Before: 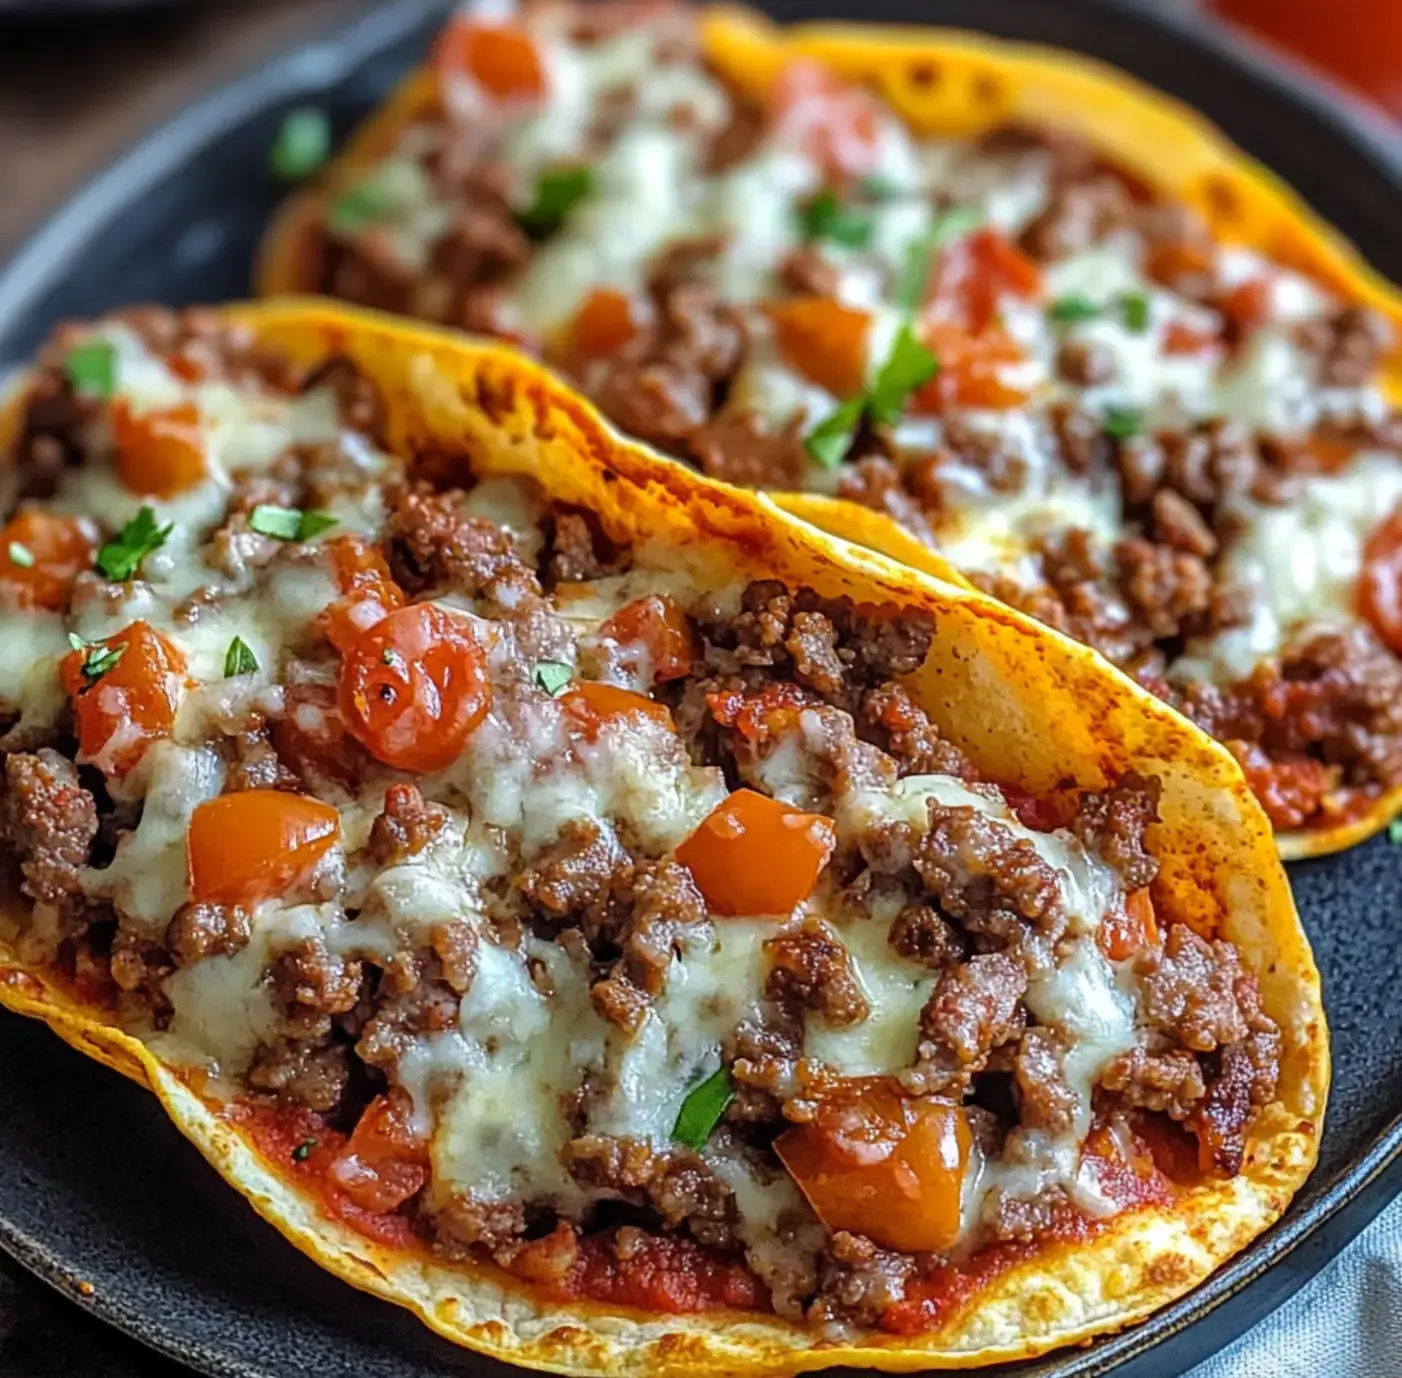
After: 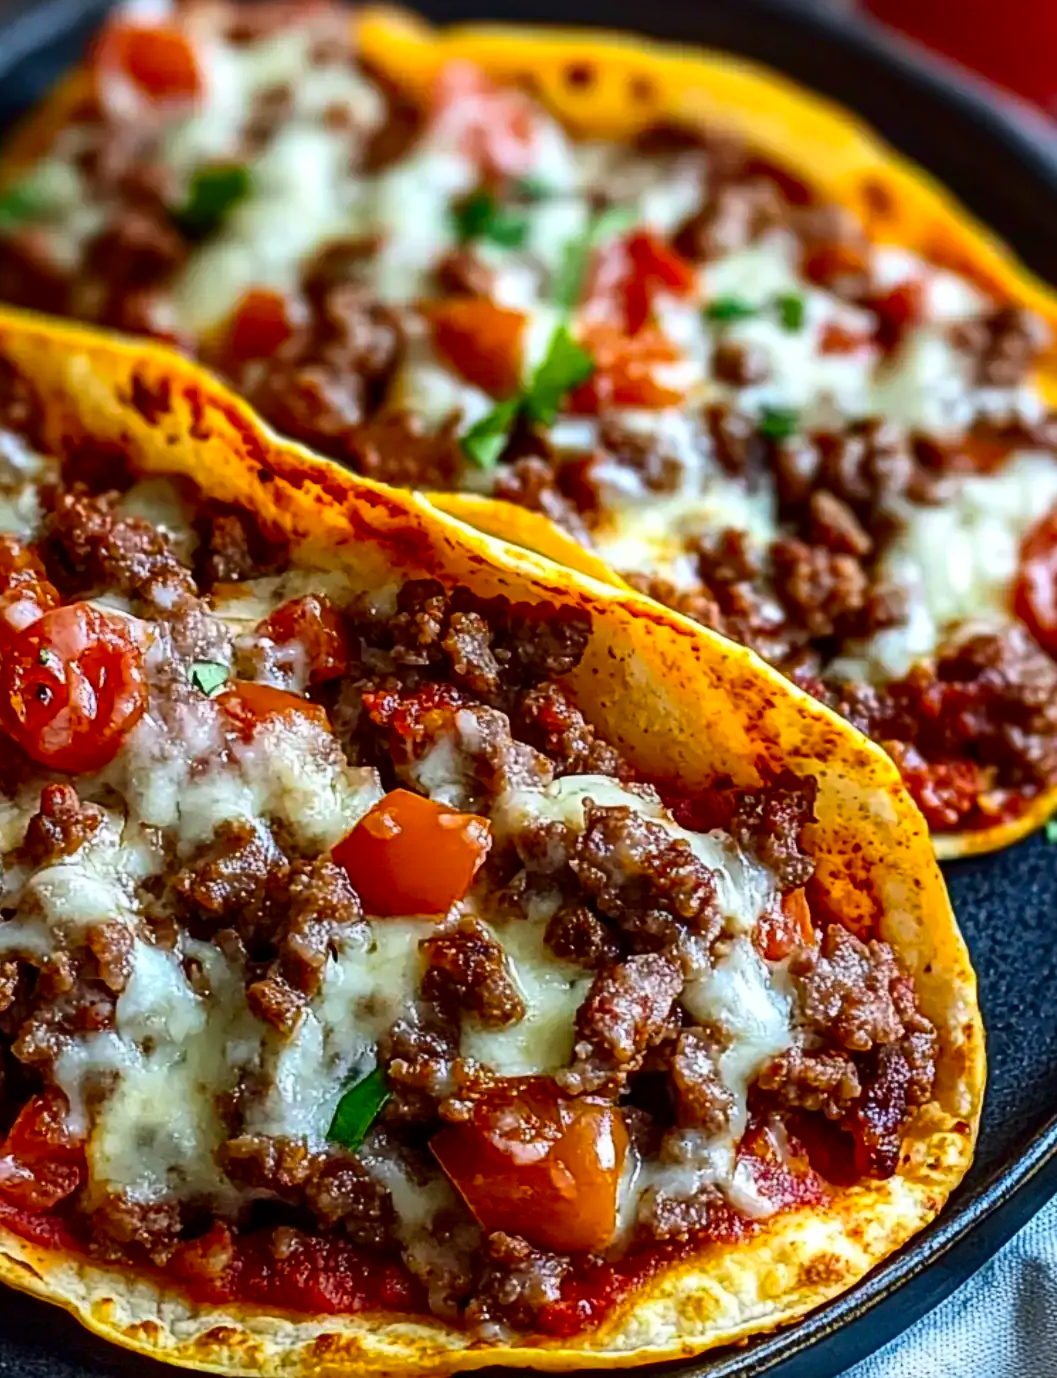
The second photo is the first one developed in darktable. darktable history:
contrast brightness saturation: contrast 0.21, brightness -0.11, saturation 0.21
crop and rotate: left 24.6%
tone equalizer: on, module defaults
